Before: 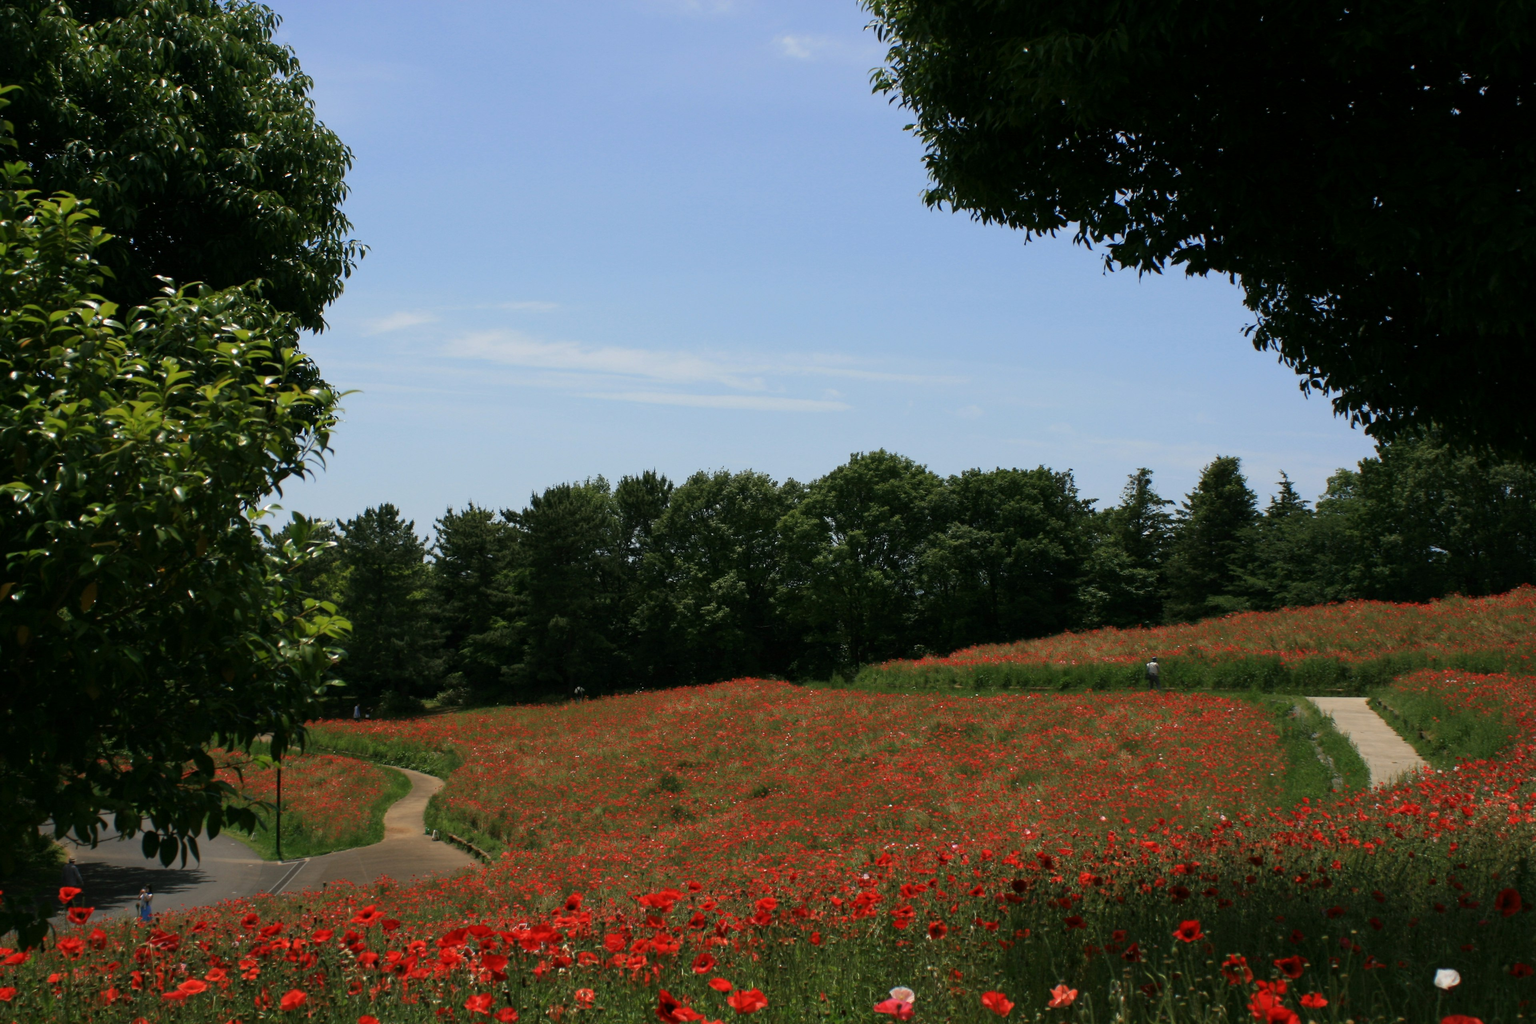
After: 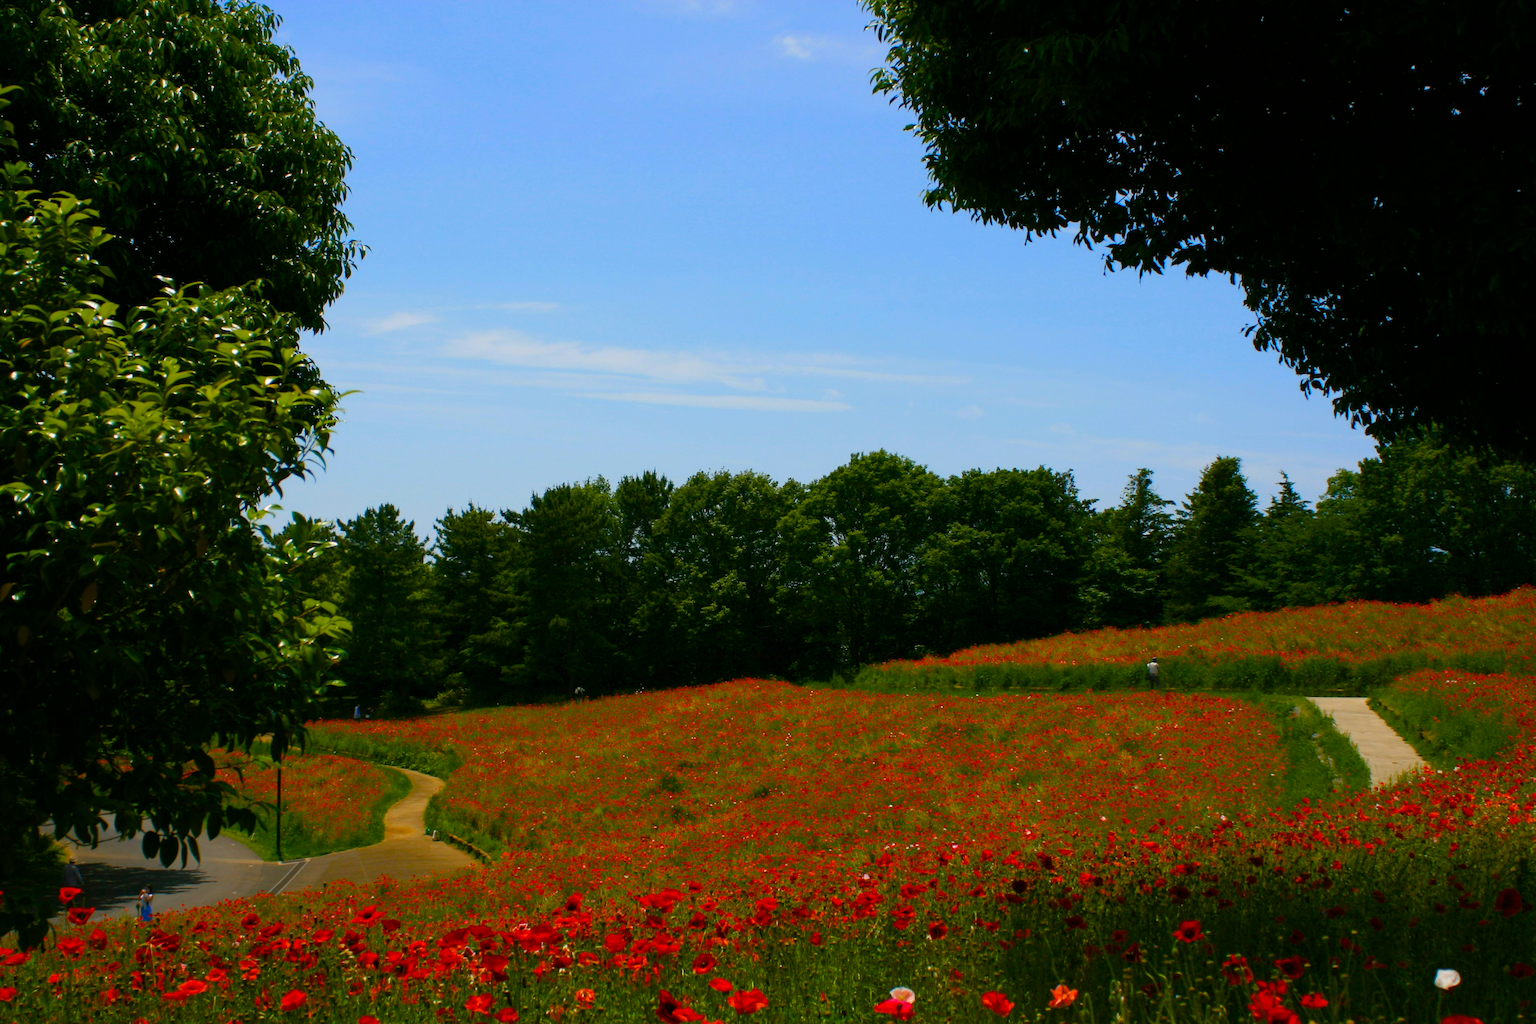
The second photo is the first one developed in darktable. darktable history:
color balance rgb: linear chroma grading › global chroma 42.076%, perceptual saturation grading › global saturation 44.307%, perceptual saturation grading › highlights -50.493%, perceptual saturation grading › shadows 30.216%, global vibrance 20%
